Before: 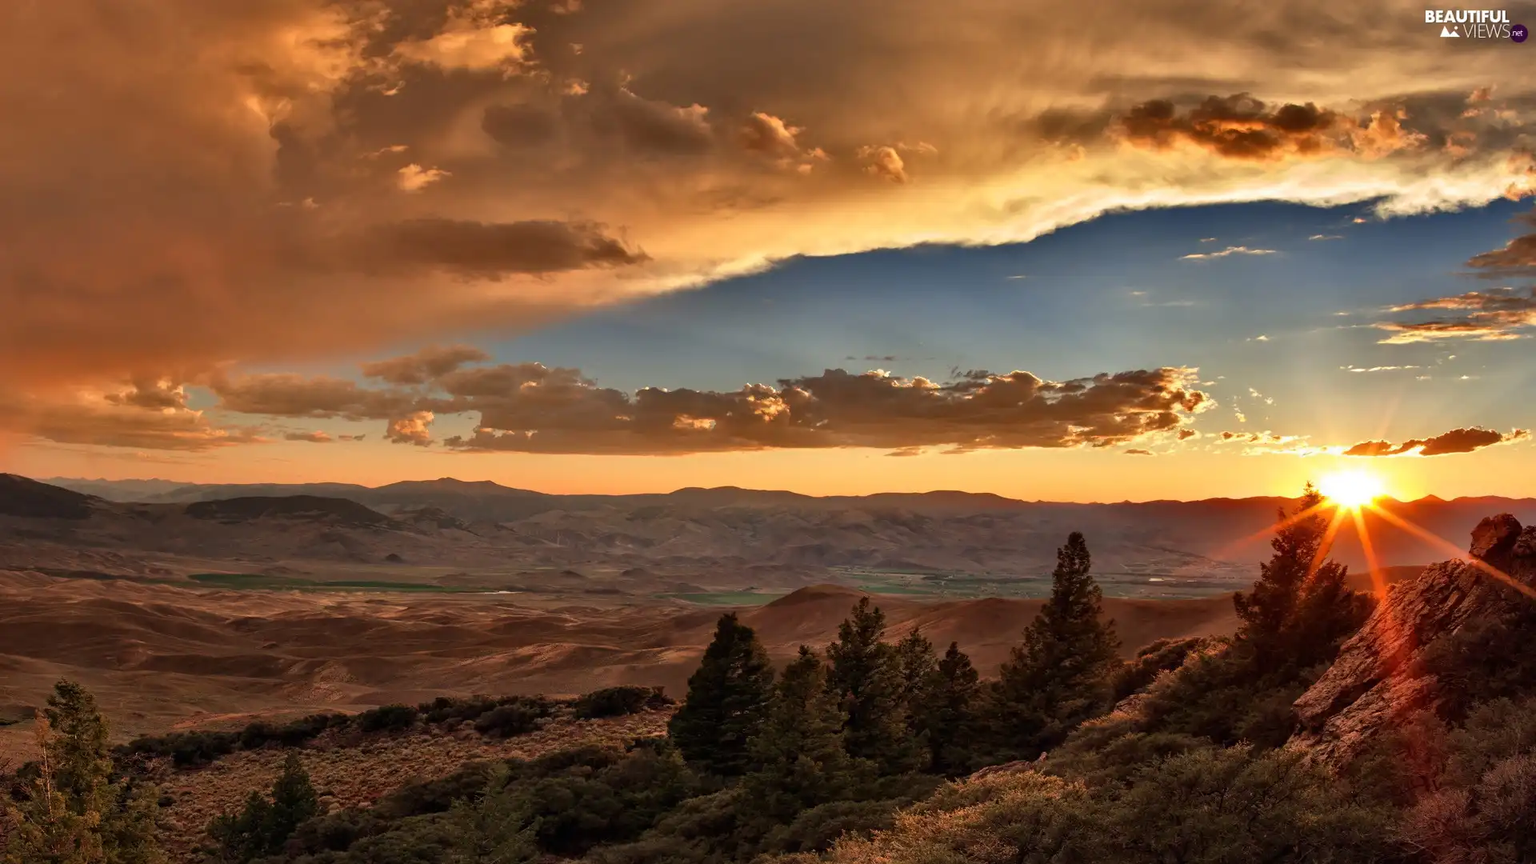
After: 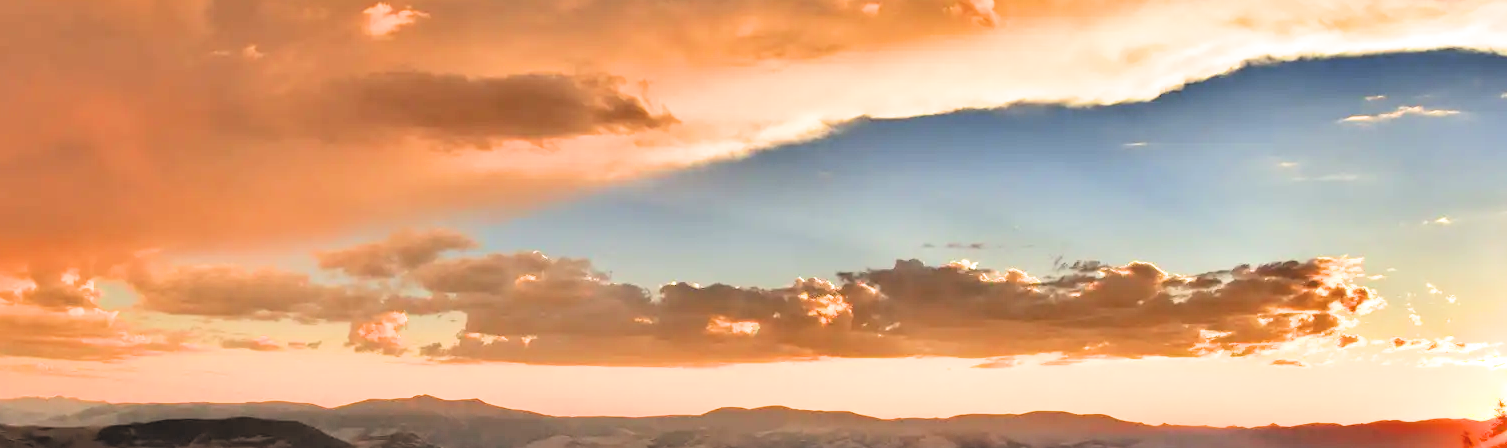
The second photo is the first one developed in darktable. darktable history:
crop: left 7.032%, top 18.711%, right 14.452%, bottom 39.769%
exposure: black level correction 0, exposure 1.2 EV, compensate highlight preservation false
filmic rgb: black relative exposure -5.06 EV, white relative exposure 3.98 EV, hardness 2.9, contrast 1.298, highlights saturation mix -28.55%, color science v6 (2022)
